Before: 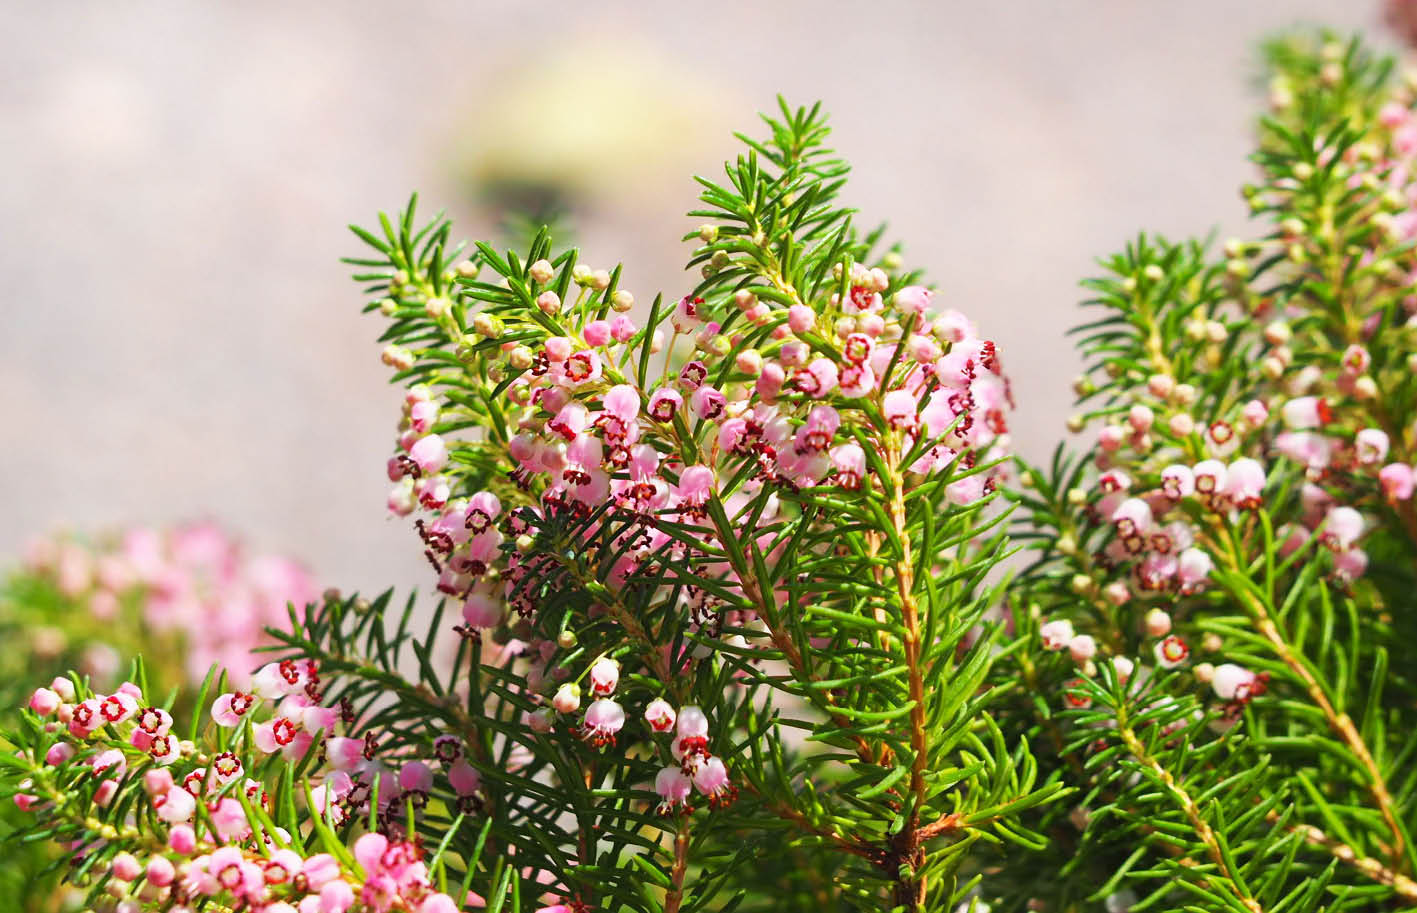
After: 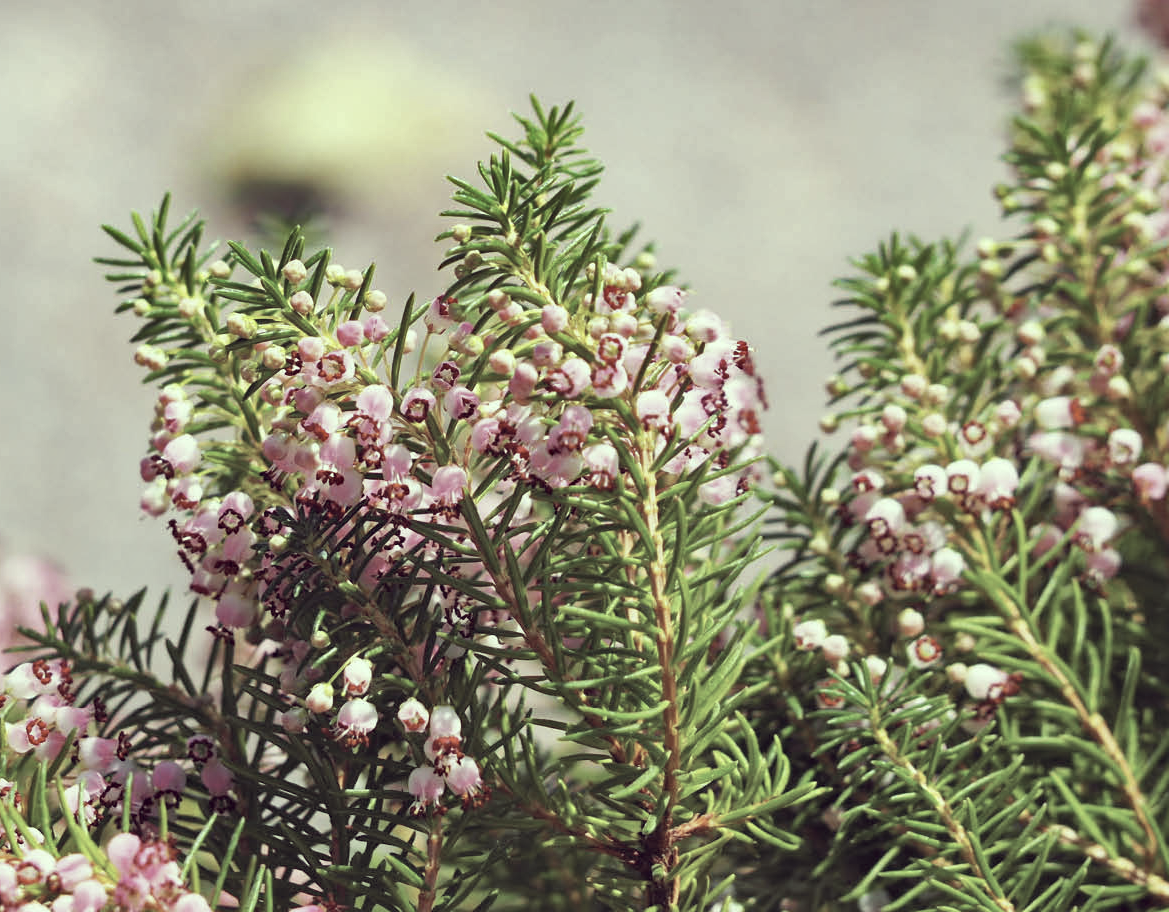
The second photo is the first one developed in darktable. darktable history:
color correction: highlights a* -20.3, highlights b* 20.81, shadows a* 19.98, shadows b* -20.05, saturation 0.461
crop: left 17.487%, bottom 0.032%
shadows and highlights: highlights color adjustment 73.23%, soften with gaussian
haze removal: compatibility mode true, adaptive false
